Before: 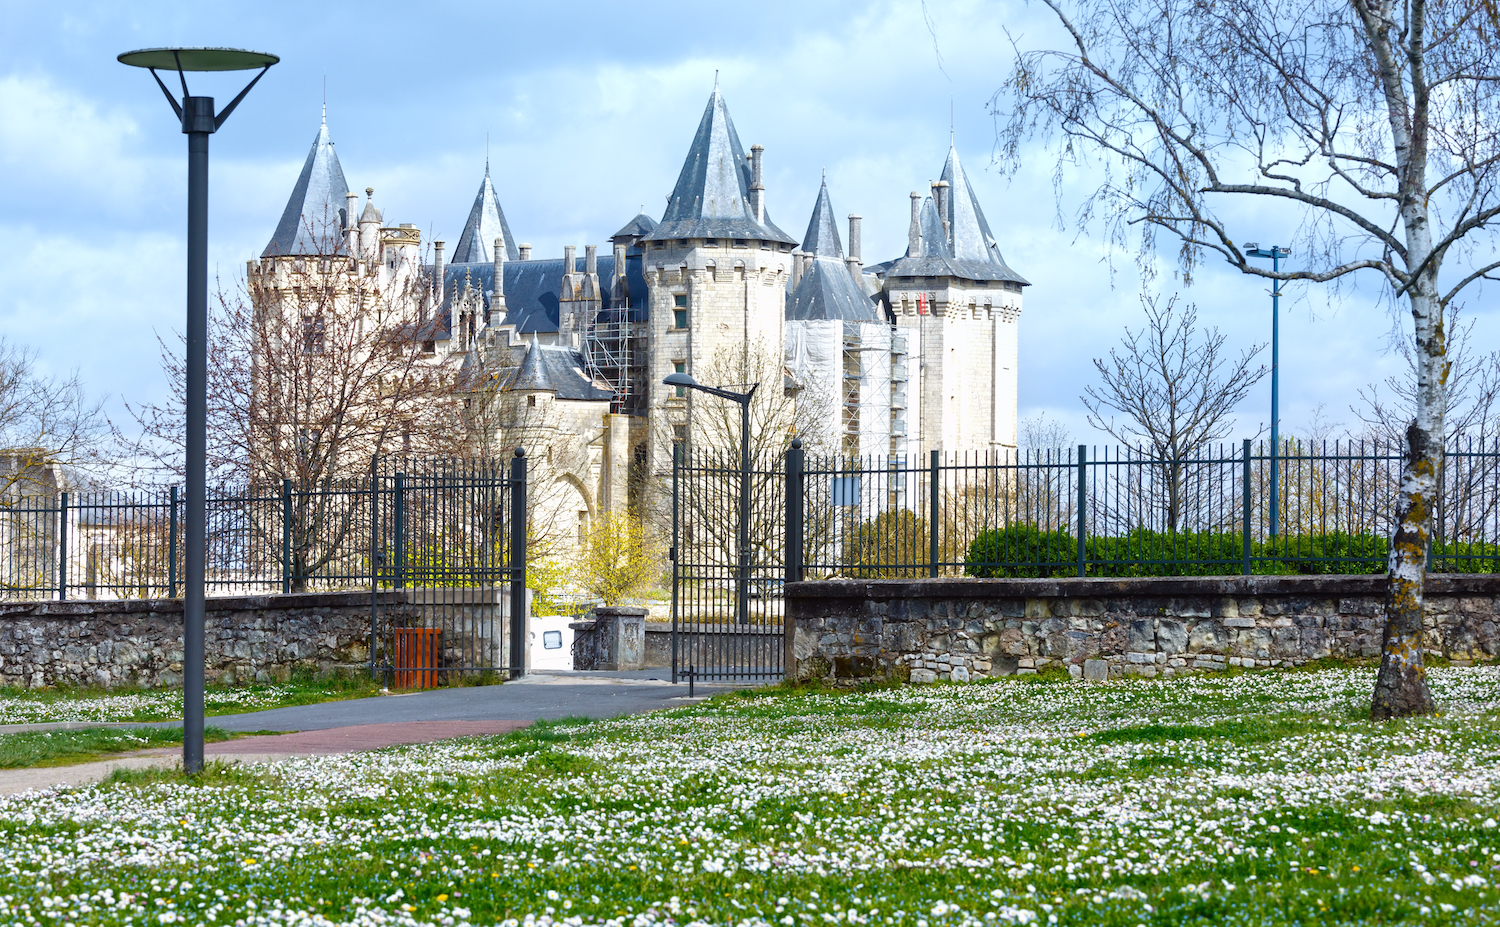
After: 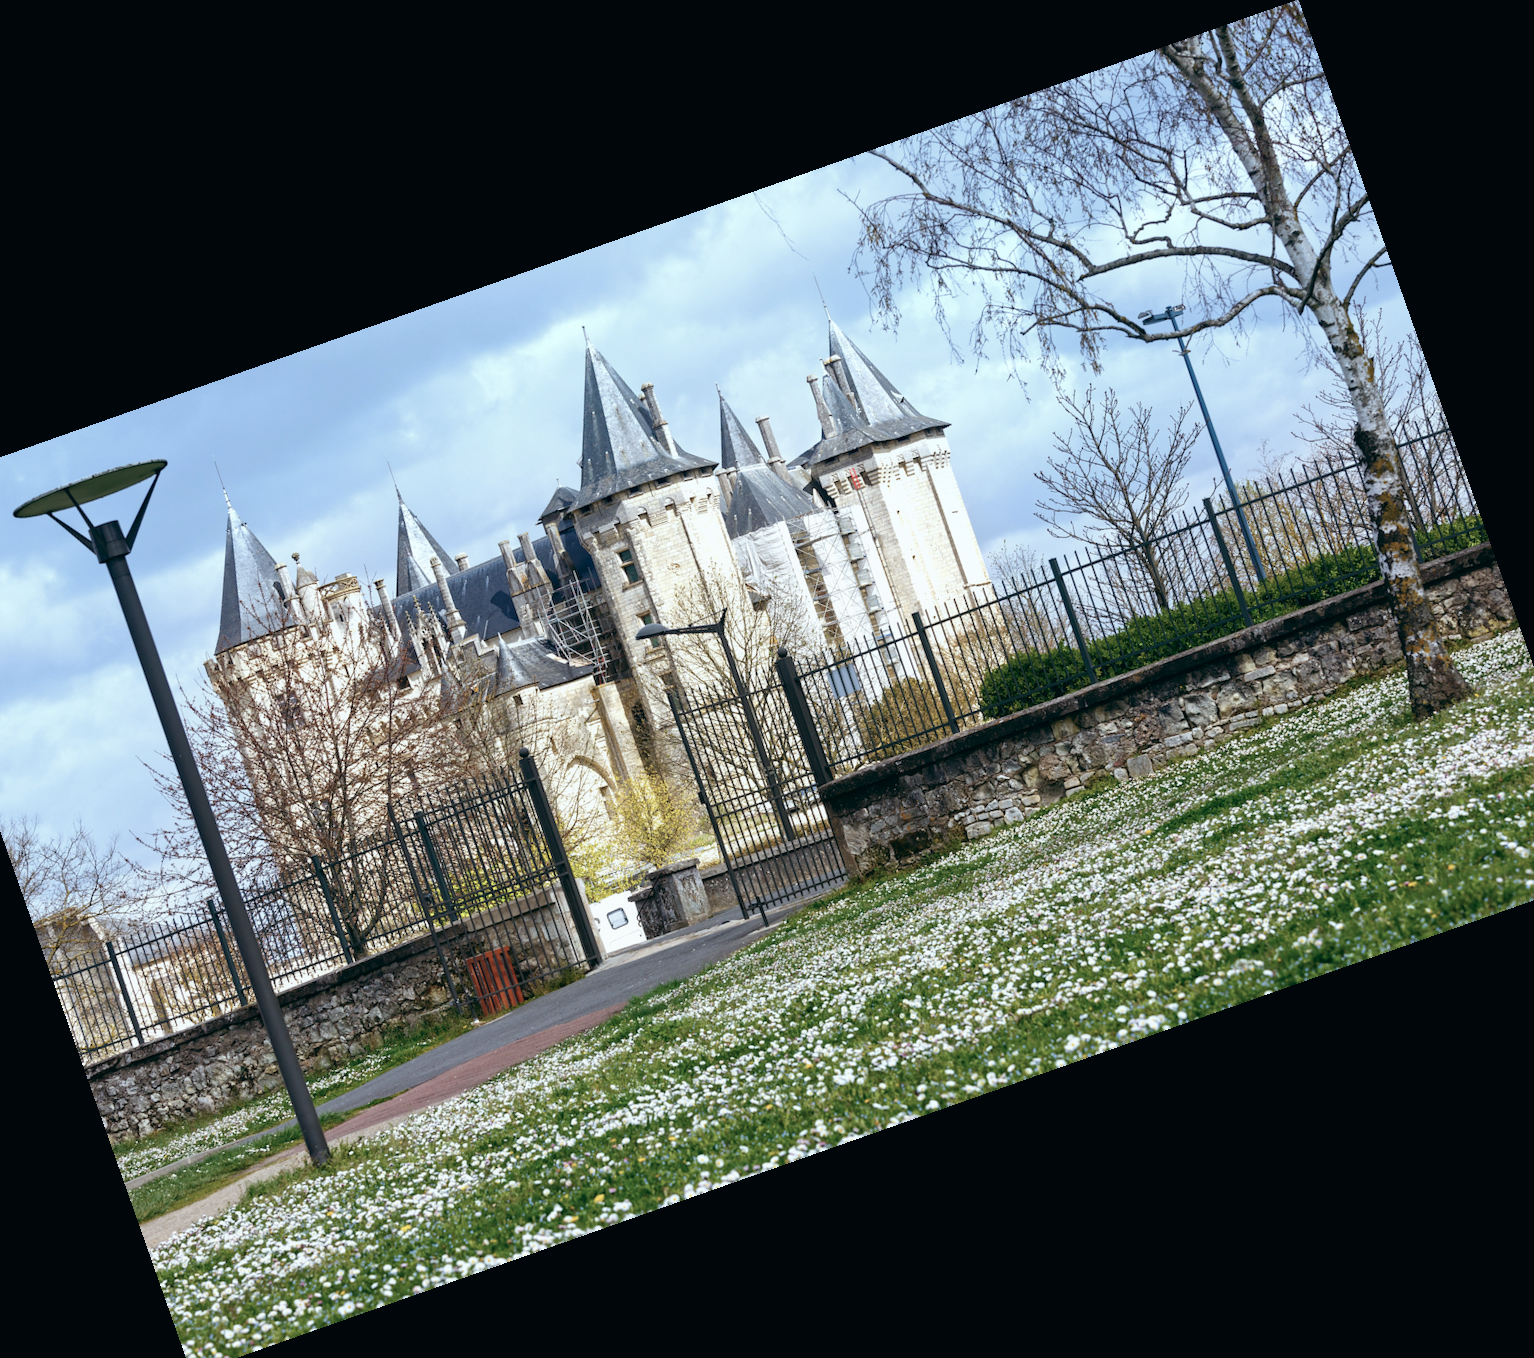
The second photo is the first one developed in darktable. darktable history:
color balance: lift [1, 0.994, 1.002, 1.006], gamma [0.957, 1.081, 1.016, 0.919], gain [0.97, 0.972, 1.01, 1.028], input saturation 91.06%, output saturation 79.8%
haze removal: compatibility mode true, adaptive false
crop and rotate: angle 19.43°, left 6.812%, right 4.125%, bottom 1.087%
